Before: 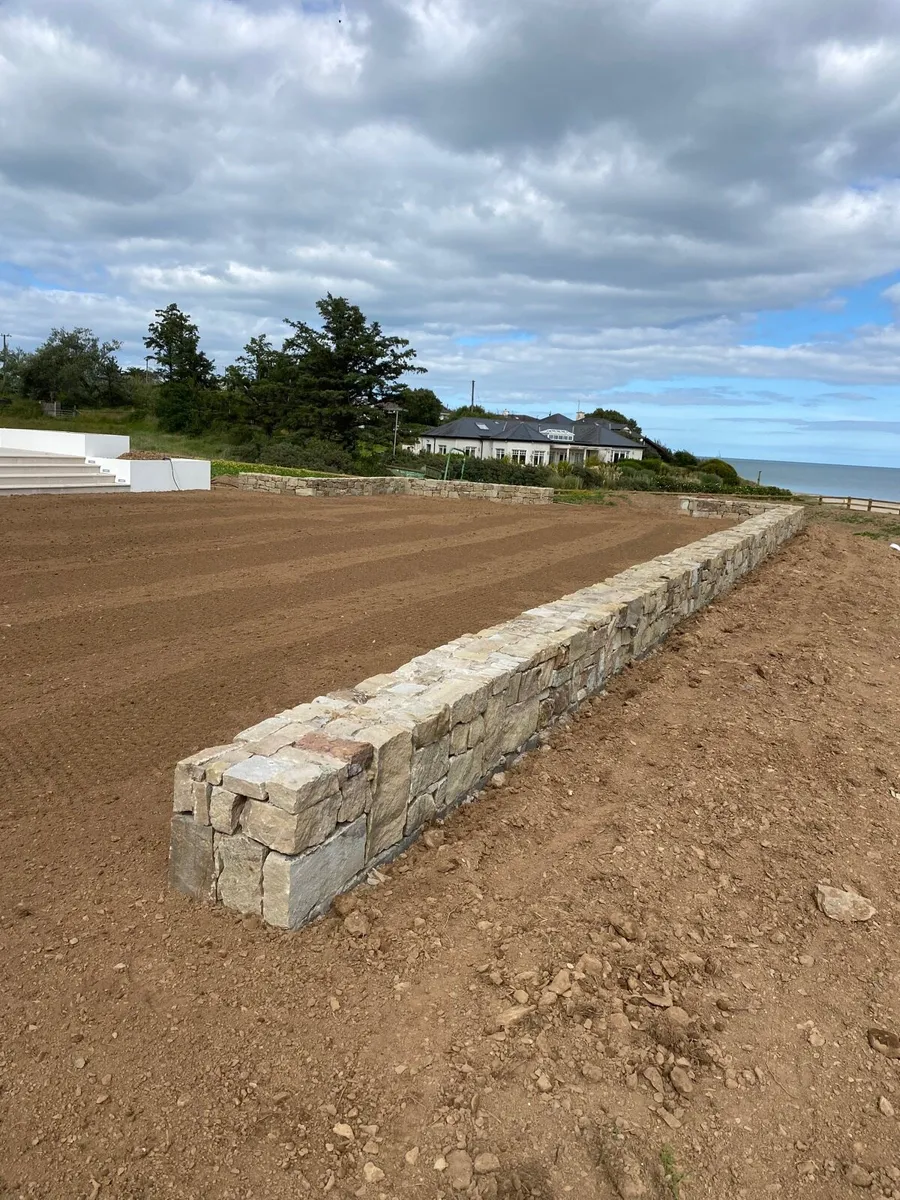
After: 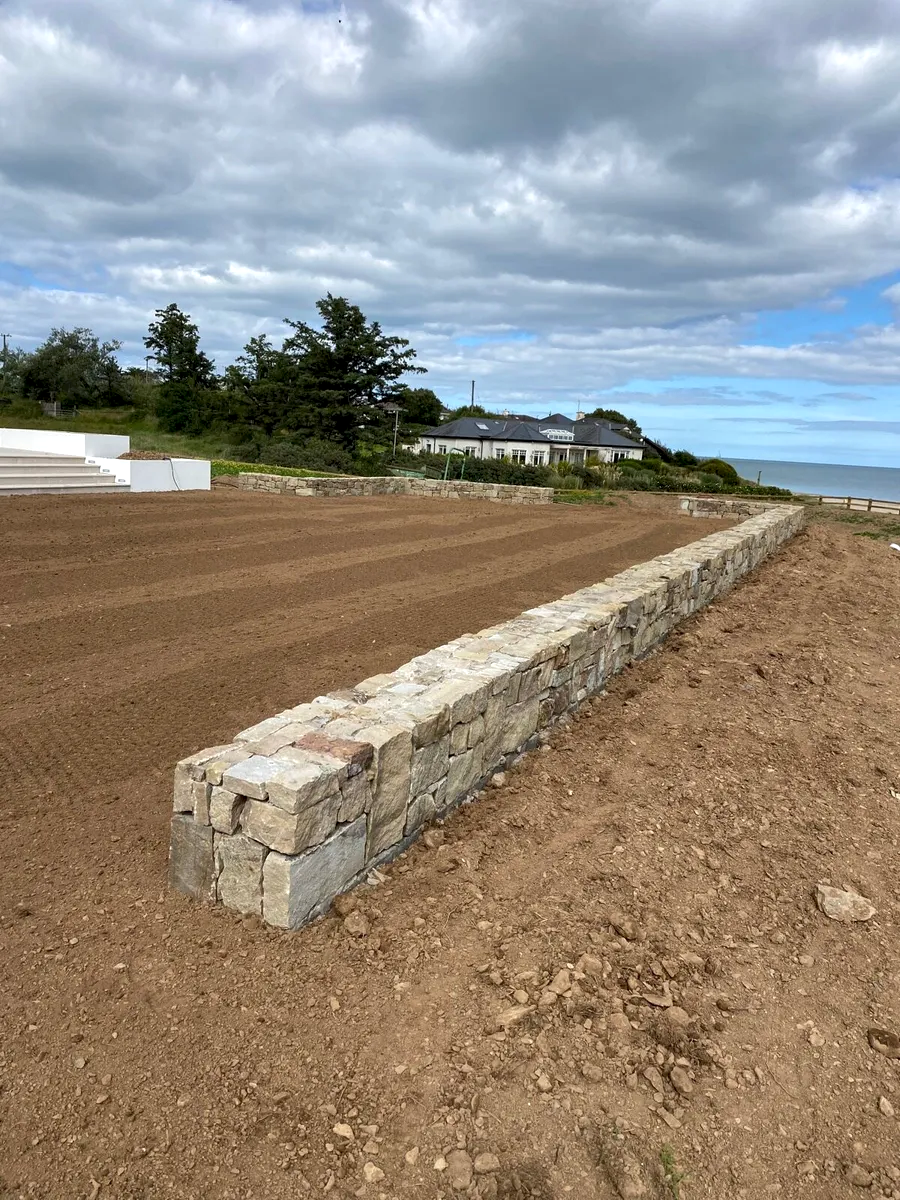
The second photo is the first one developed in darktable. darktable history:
local contrast: highlights 105%, shadows 98%, detail 120%, midtone range 0.2
contrast equalizer: octaves 7, y [[0.528, 0.548, 0.563, 0.562, 0.546, 0.526], [0.55 ×6], [0 ×6], [0 ×6], [0 ×6]], mix 0.294
